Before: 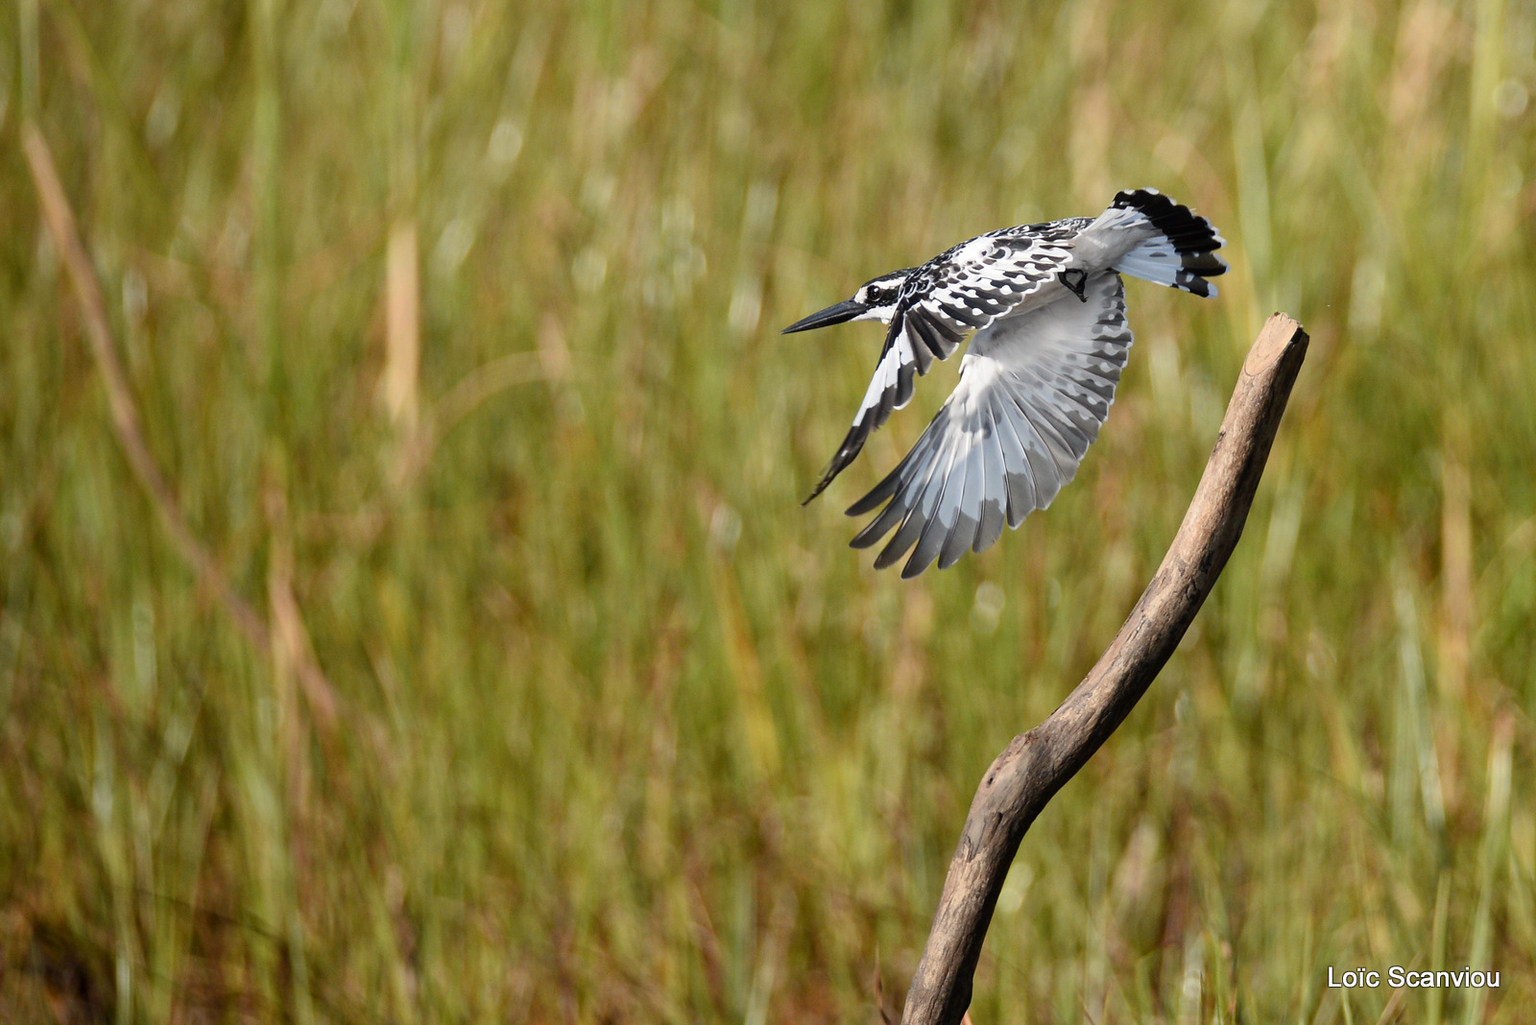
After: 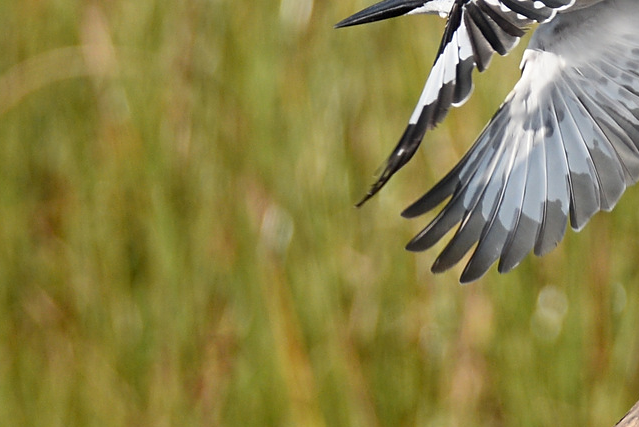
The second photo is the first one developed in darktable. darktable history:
sharpen: amount 0.2
crop: left 30%, top 30%, right 30%, bottom 30%
